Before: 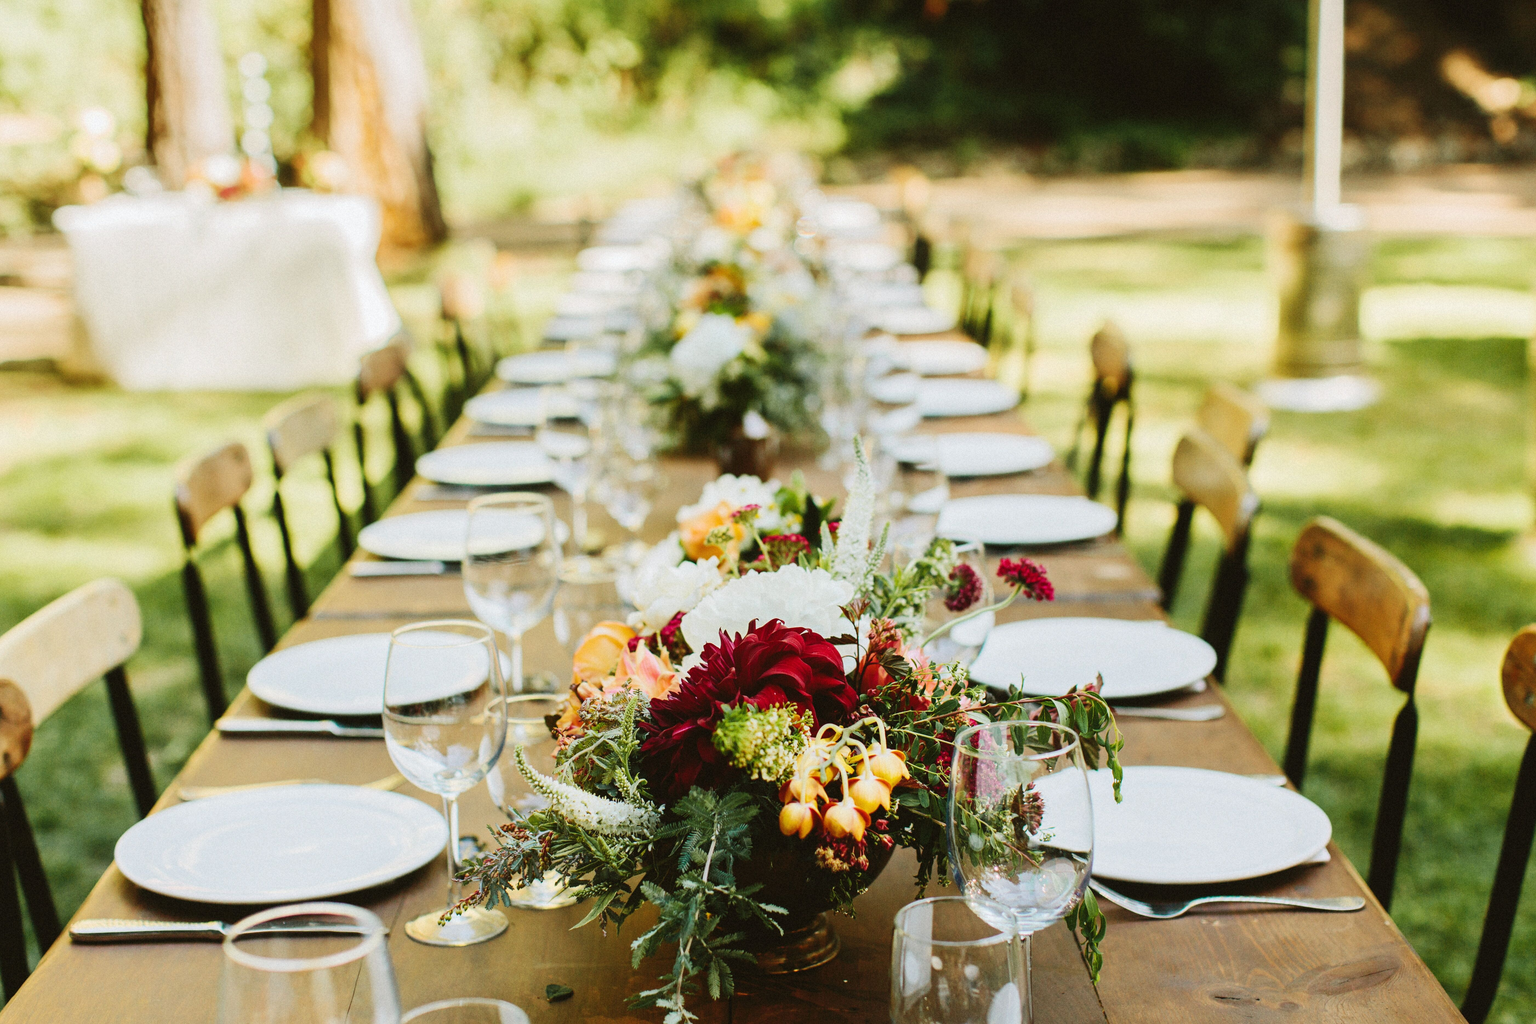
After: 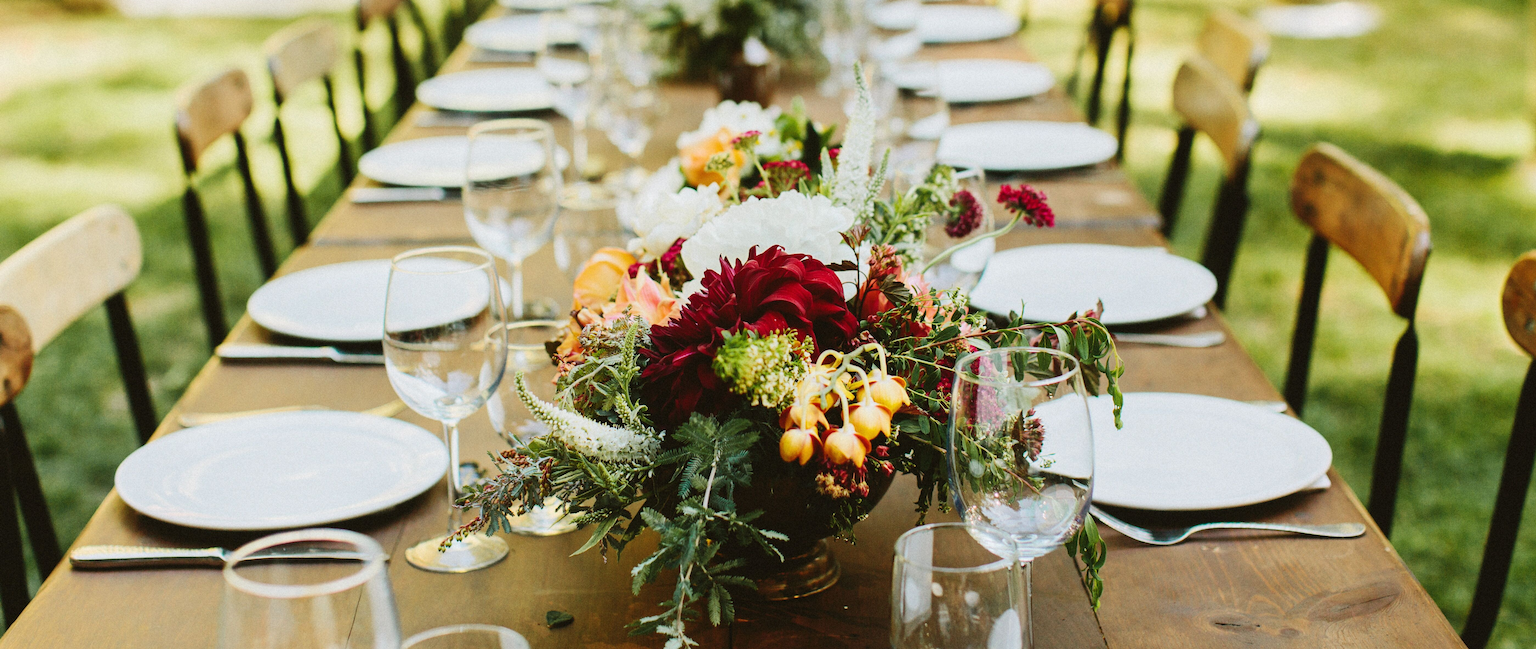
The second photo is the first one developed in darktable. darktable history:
crop and rotate: top 36.53%
